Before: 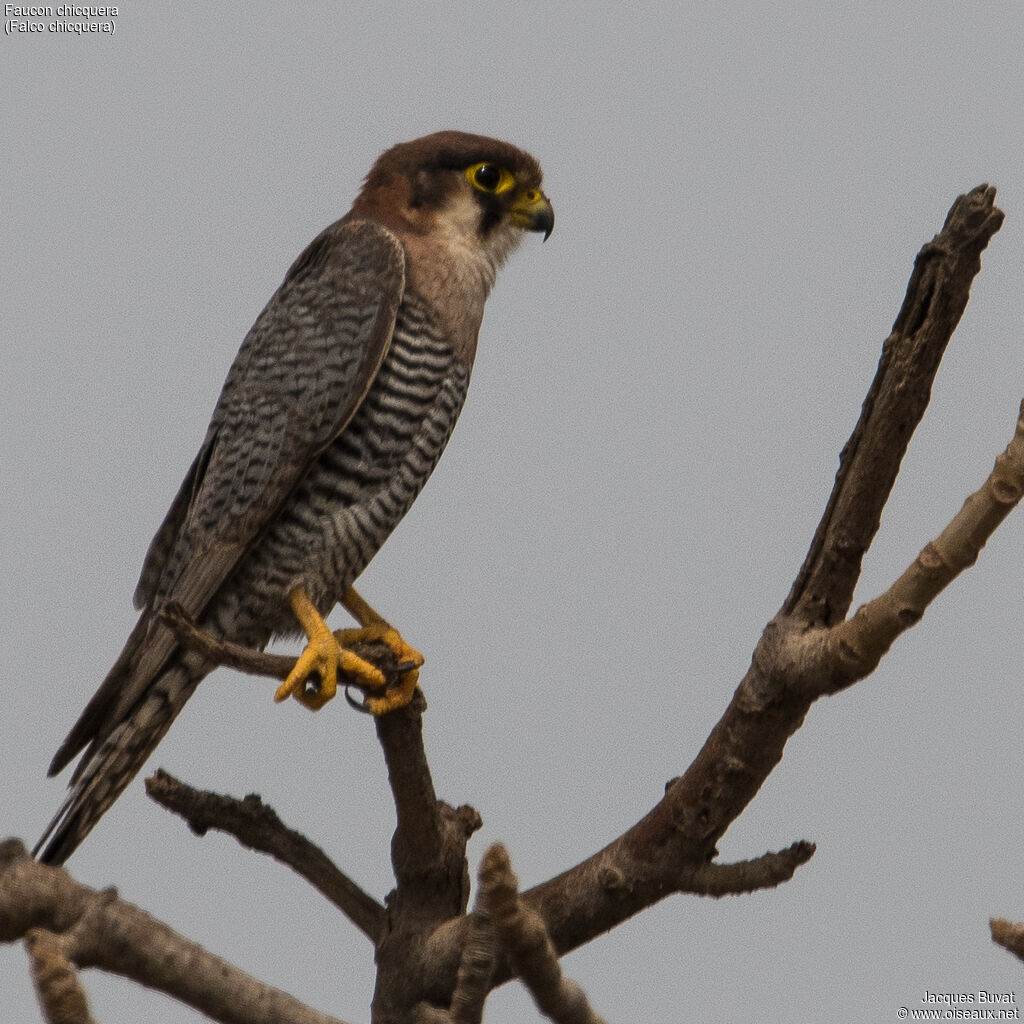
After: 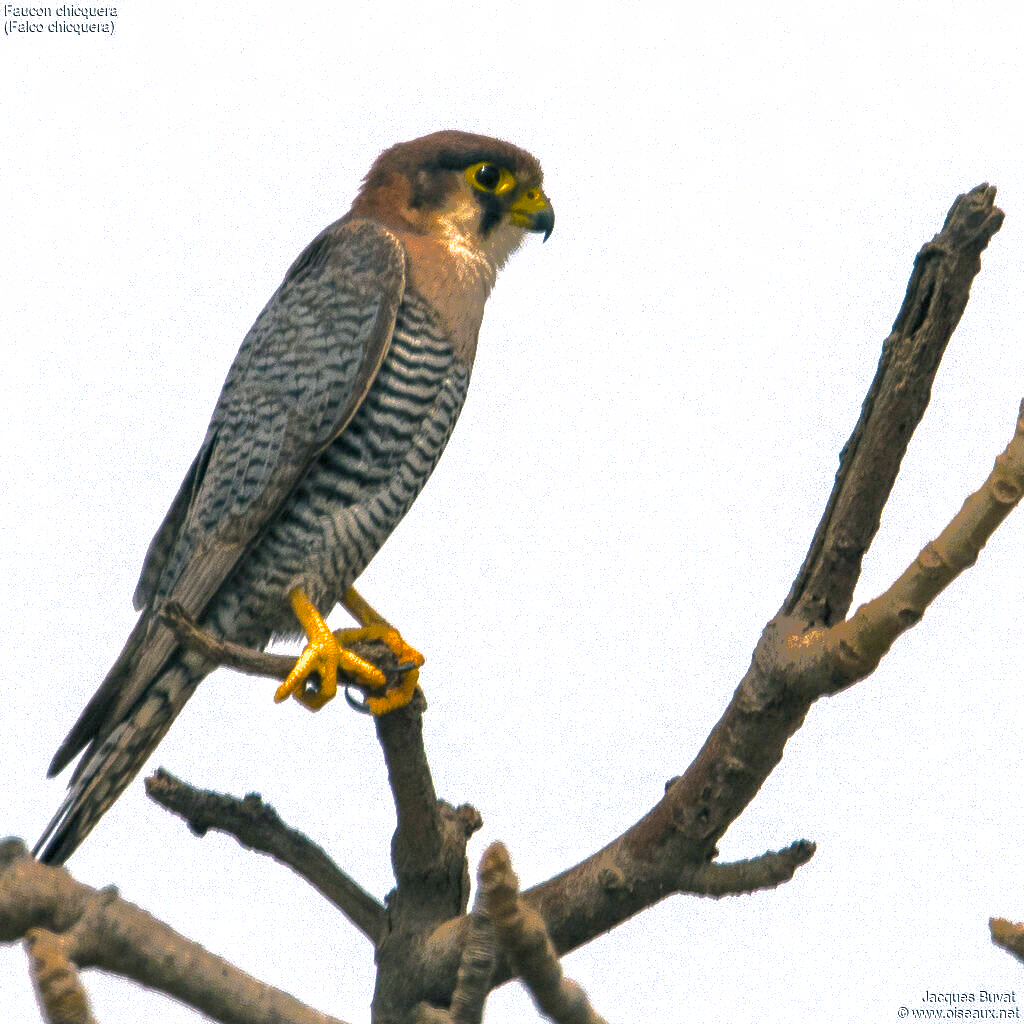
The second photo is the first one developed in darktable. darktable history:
shadows and highlights: shadows 39.57, highlights -59.72
color balance rgb: power › luminance -7.805%, power › chroma 2.268%, power › hue 223.58°, perceptual saturation grading › global saturation 25.924%, global vibrance 25.157%
exposure: black level correction 0, exposure 1.516 EV, compensate highlight preservation false
